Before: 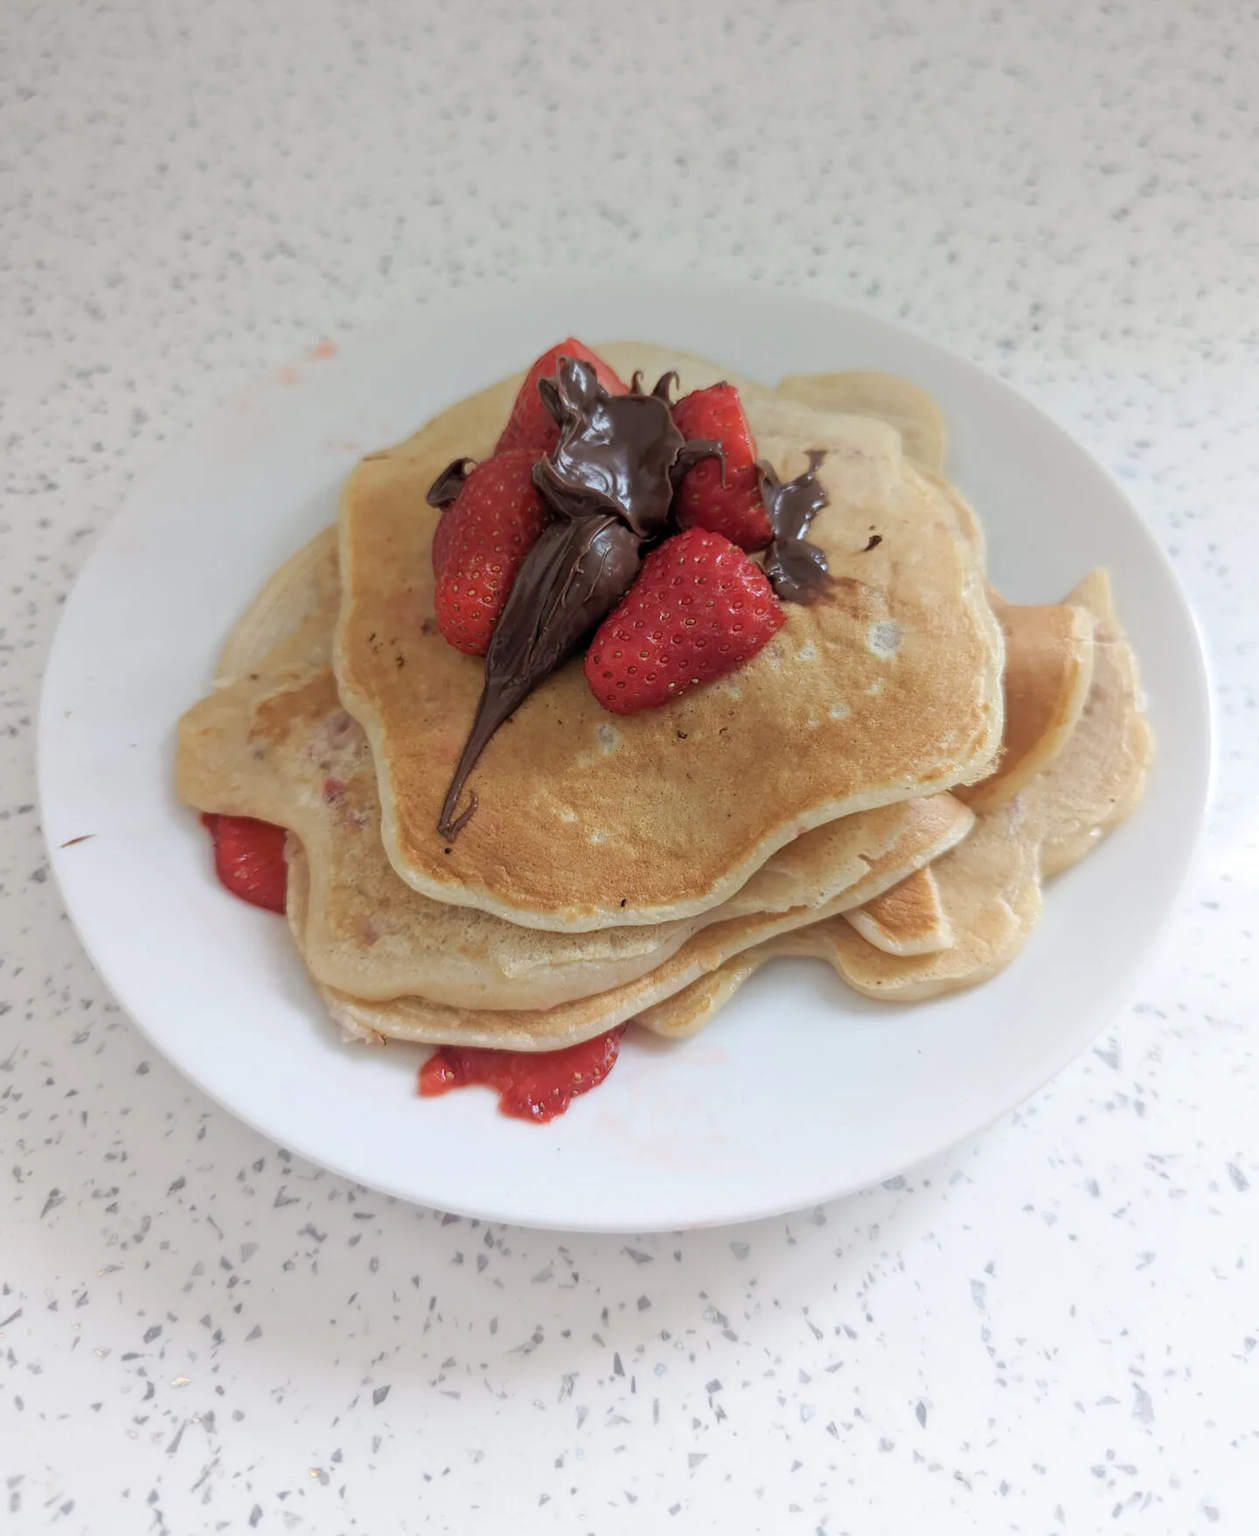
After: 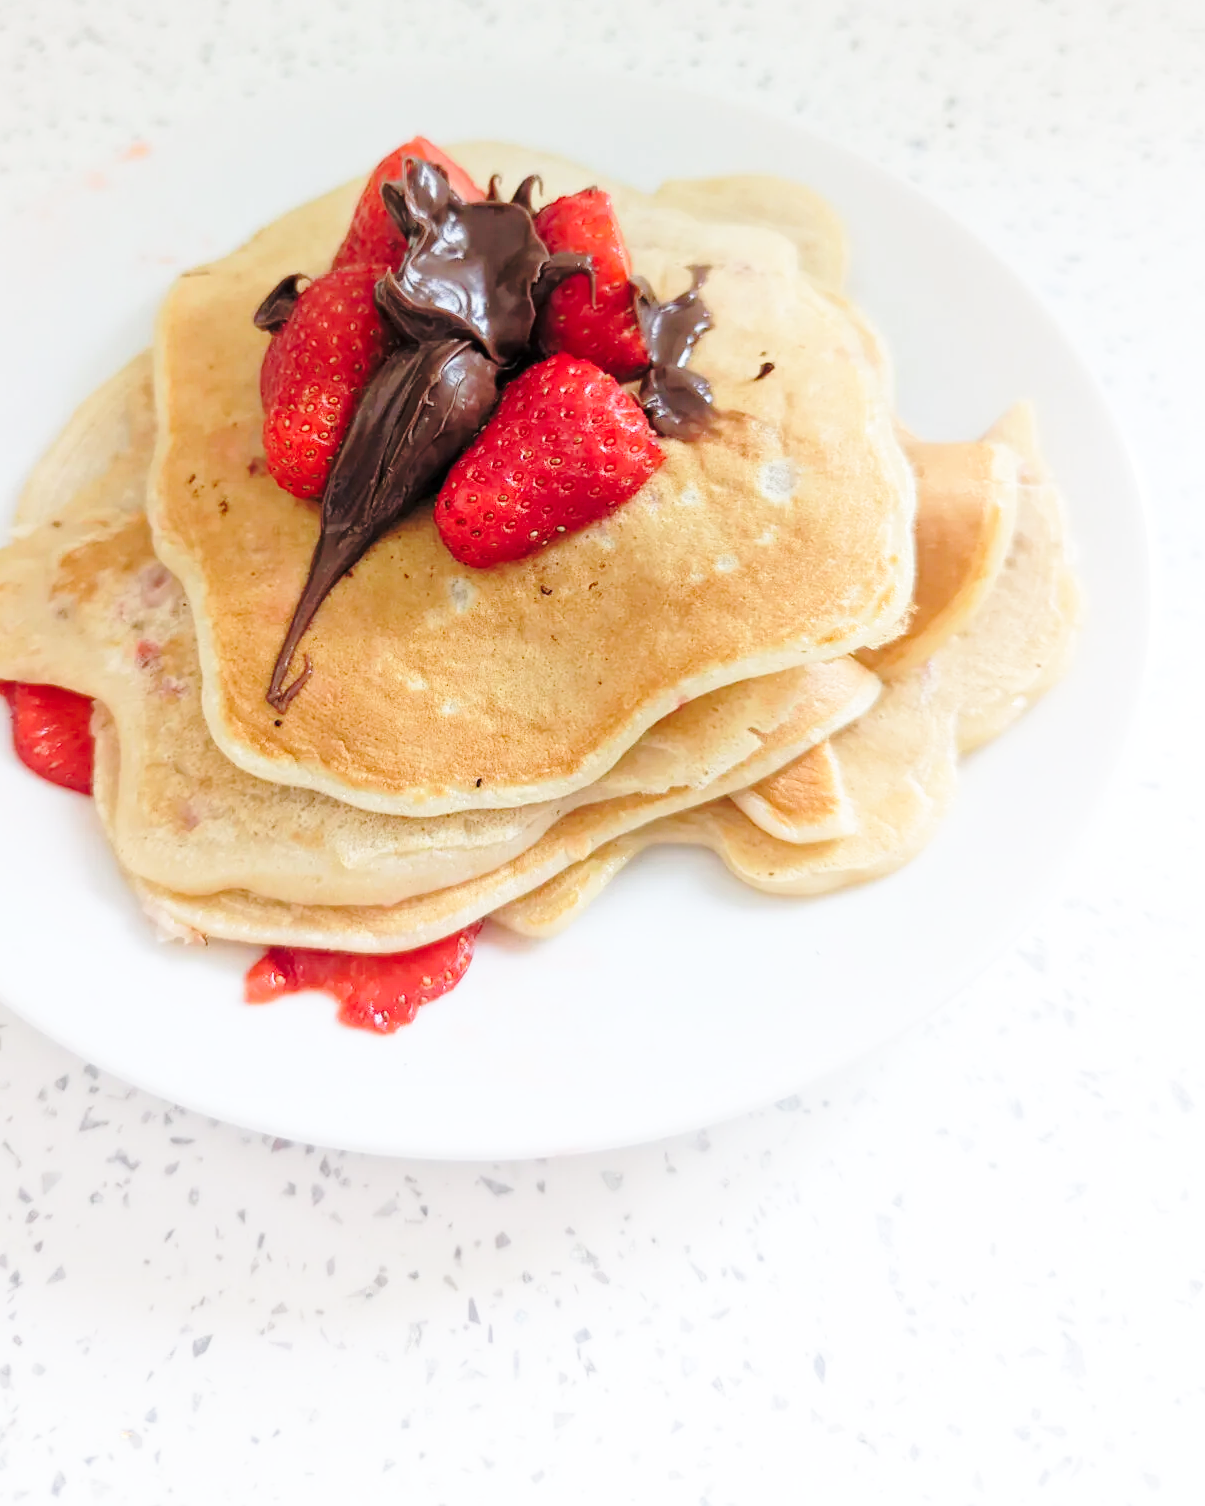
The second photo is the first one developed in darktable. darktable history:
base curve: curves: ch0 [(0, 0) (0.032, 0.037) (0.105, 0.228) (0.435, 0.76) (0.856, 0.983) (1, 1)], preserve colors none
contrast brightness saturation: contrast 0.029, brightness 0.069, saturation 0.123
crop: left 16.301%, top 14.233%
